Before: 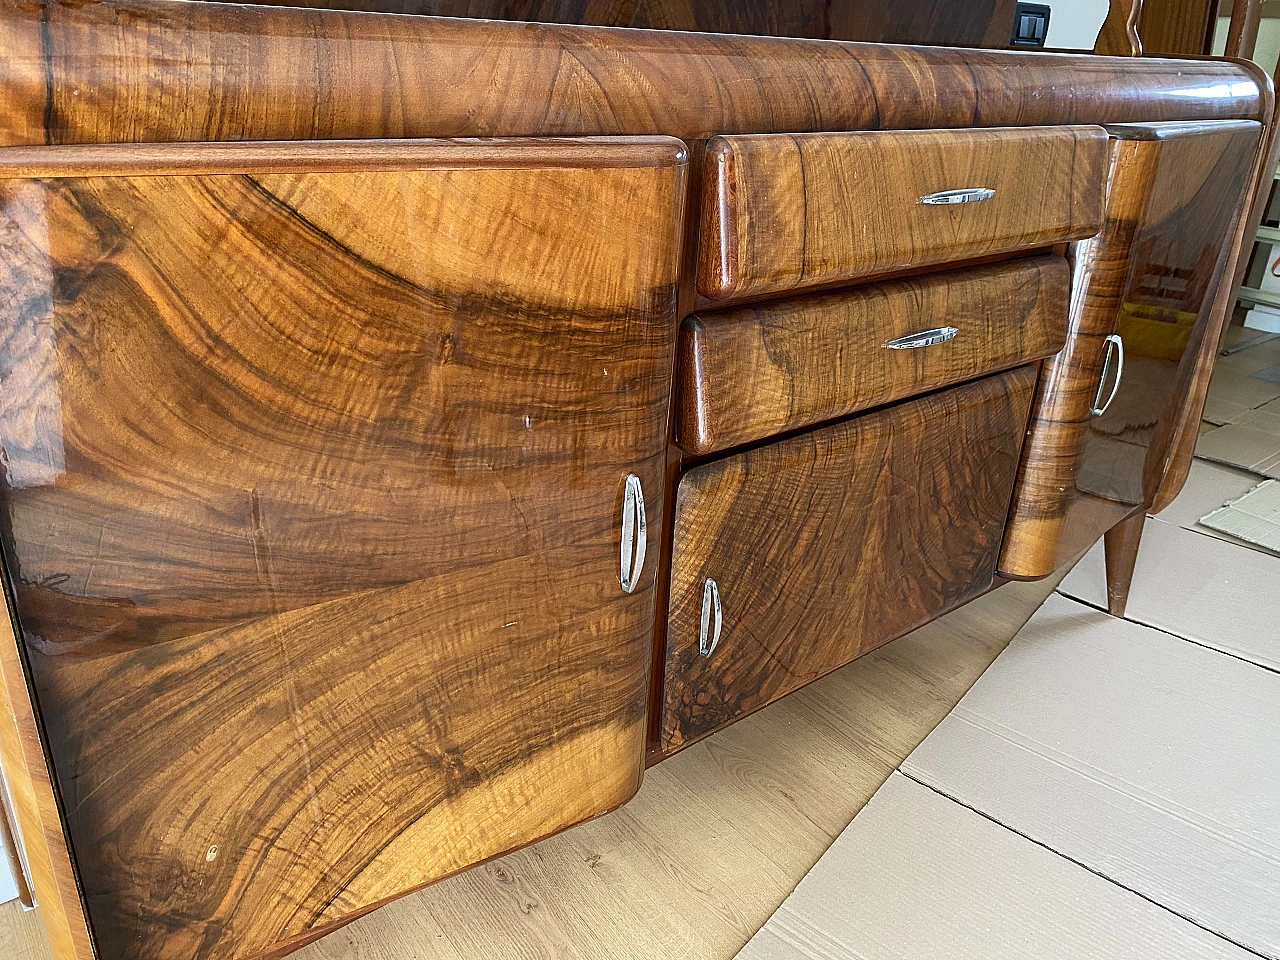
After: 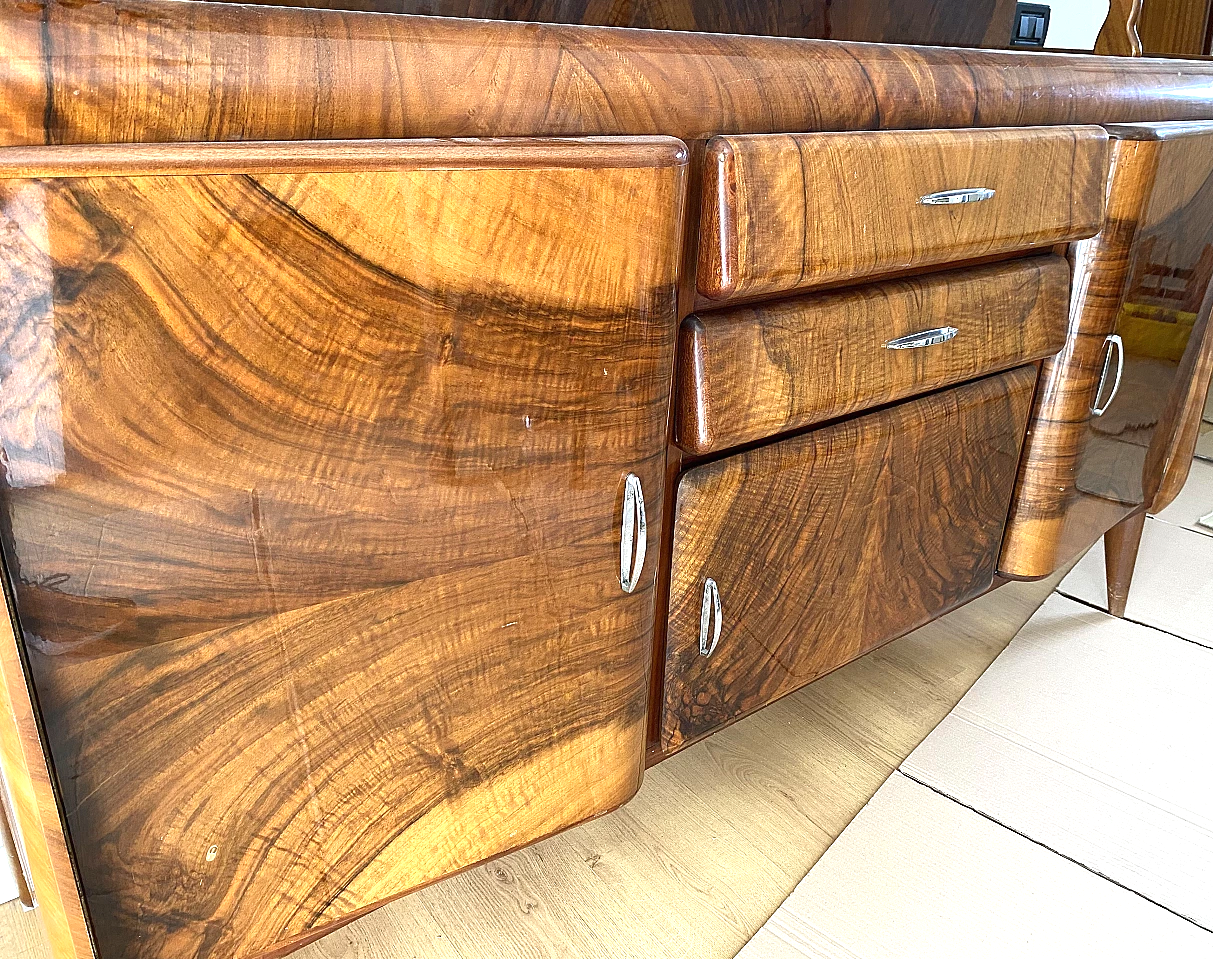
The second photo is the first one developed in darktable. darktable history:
crop and rotate: right 5.167%
exposure: black level correction 0, exposure 0.7 EV, compensate exposure bias true, compensate highlight preservation false
